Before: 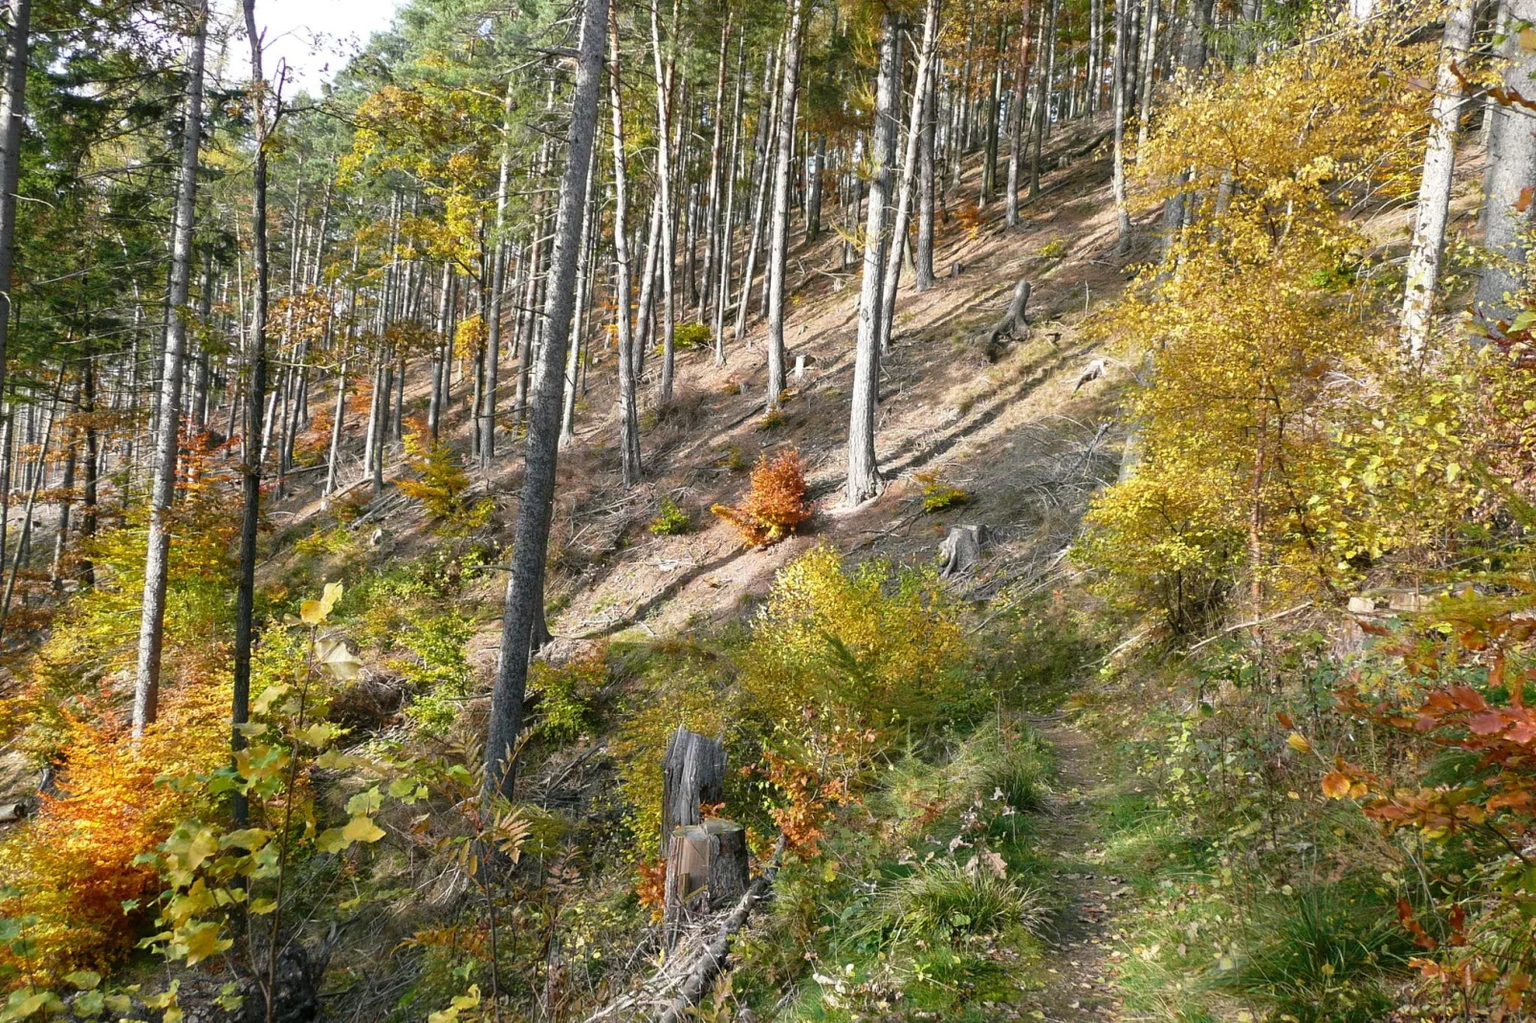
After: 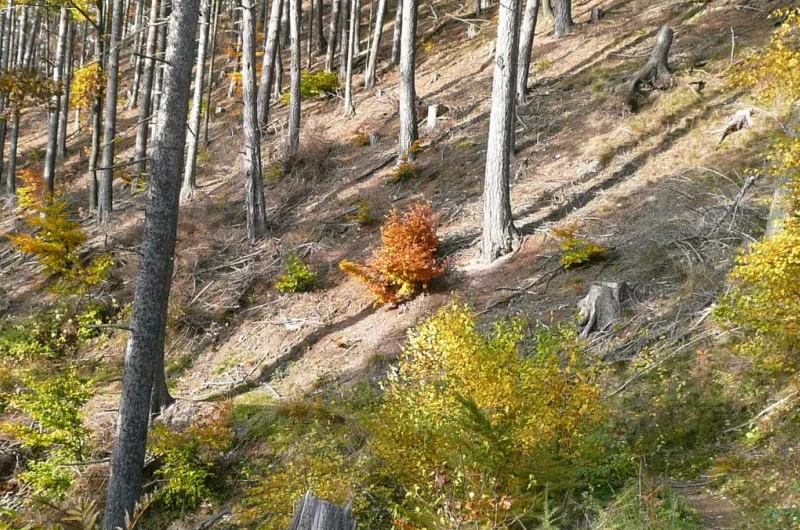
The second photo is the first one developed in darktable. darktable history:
crop: left 25.217%, top 24.979%, right 24.938%, bottom 25.463%
